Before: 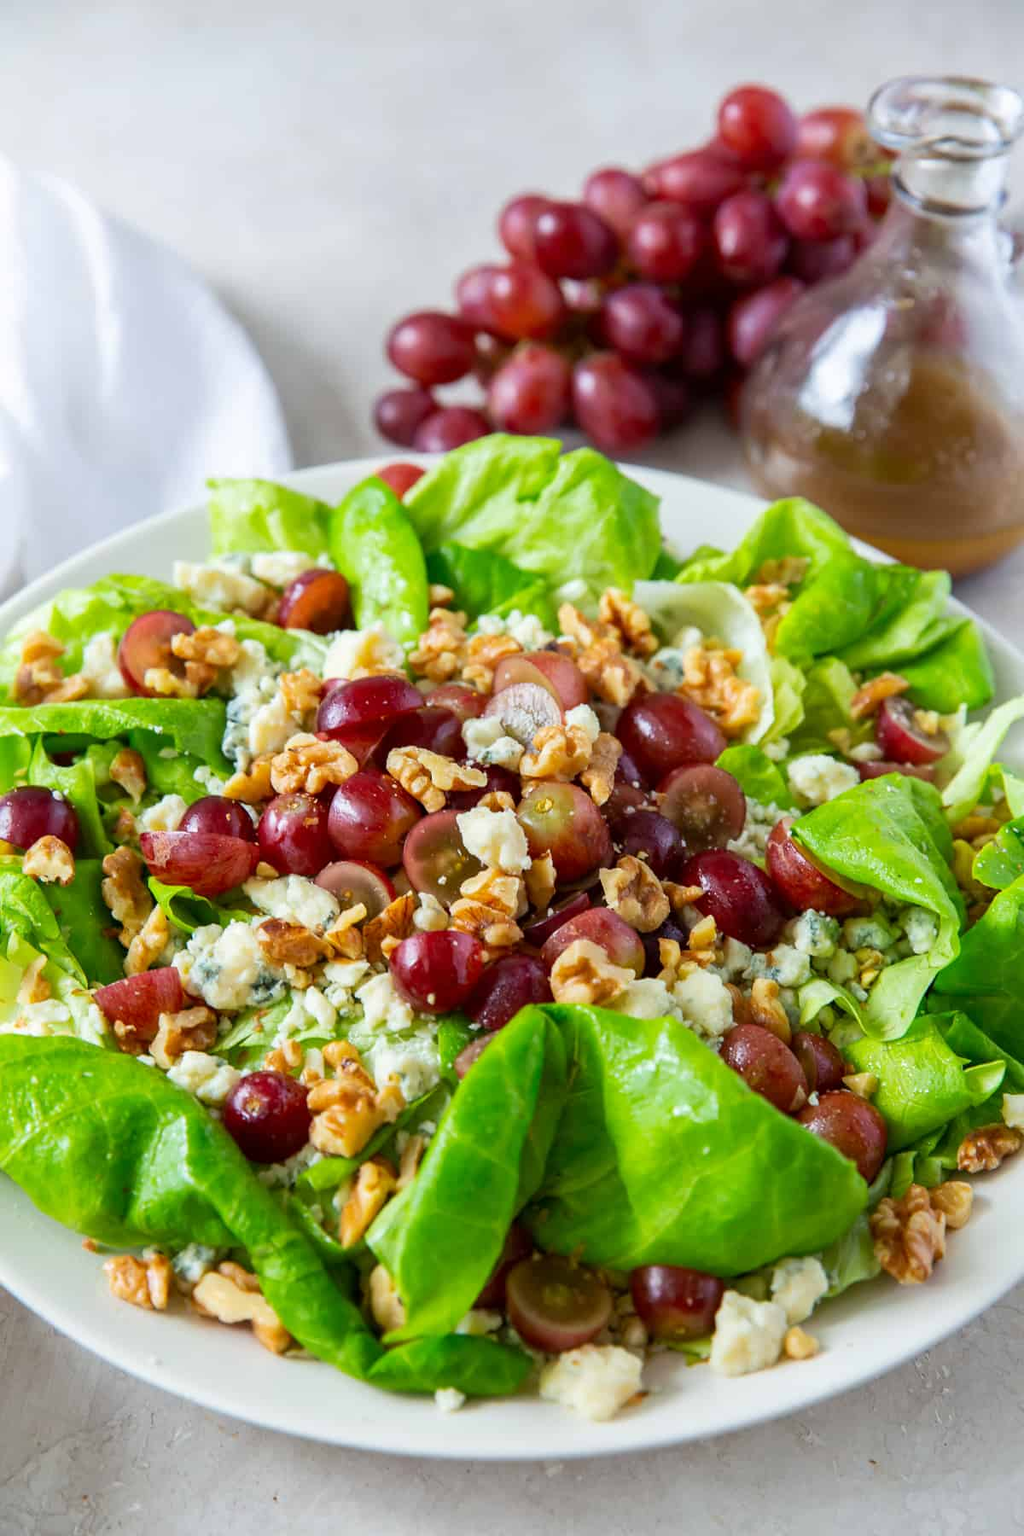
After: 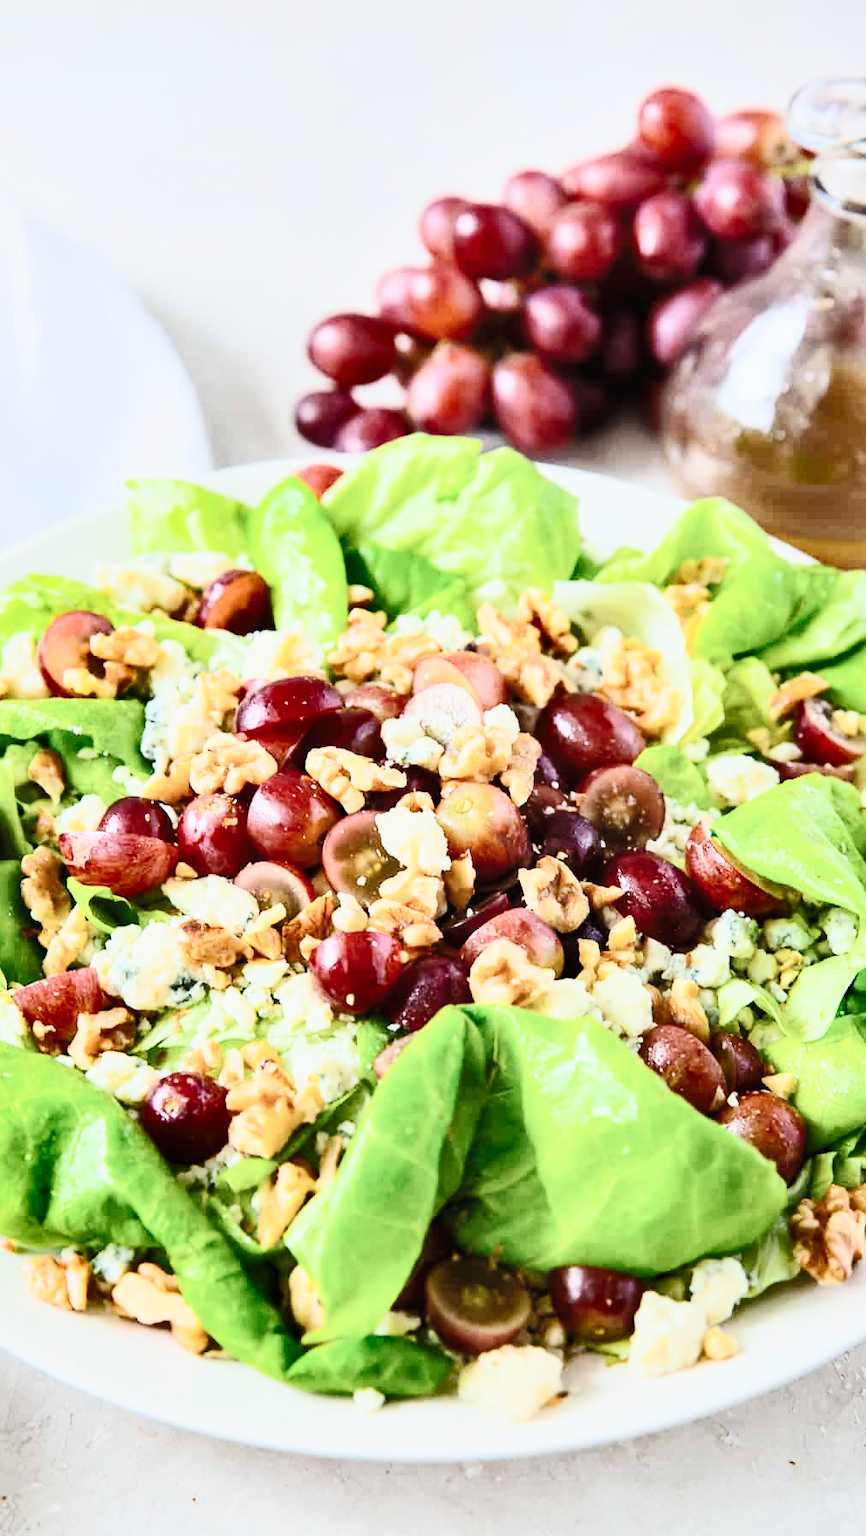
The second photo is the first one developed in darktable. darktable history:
exposure: black level correction -0.002, exposure 0.545 EV, compensate highlight preservation false
tone curve: curves: ch0 [(0, 0) (0.106, 0.026) (0.275, 0.155) (0.392, 0.314) (0.513, 0.481) (0.657, 0.667) (1, 1)]; ch1 [(0, 0) (0.5, 0.511) (0.536, 0.579) (0.587, 0.69) (1, 1)]; ch2 [(0, 0) (0.5, 0.5) (0.55, 0.552) (0.625, 0.699) (1, 1)], preserve colors none
shadows and highlights: shadows 39.63, highlights -55.23, low approximation 0.01, soften with gaussian
contrast brightness saturation: contrast 0.45, brightness 0.552, saturation -0.195
crop: left 7.945%, right 7.406%
filmic rgb: black relative exposure -16 EV, white relative exposure 4.92 EV, threshold 6 EV, hardness 6.2, enable highlight reconstruction true
